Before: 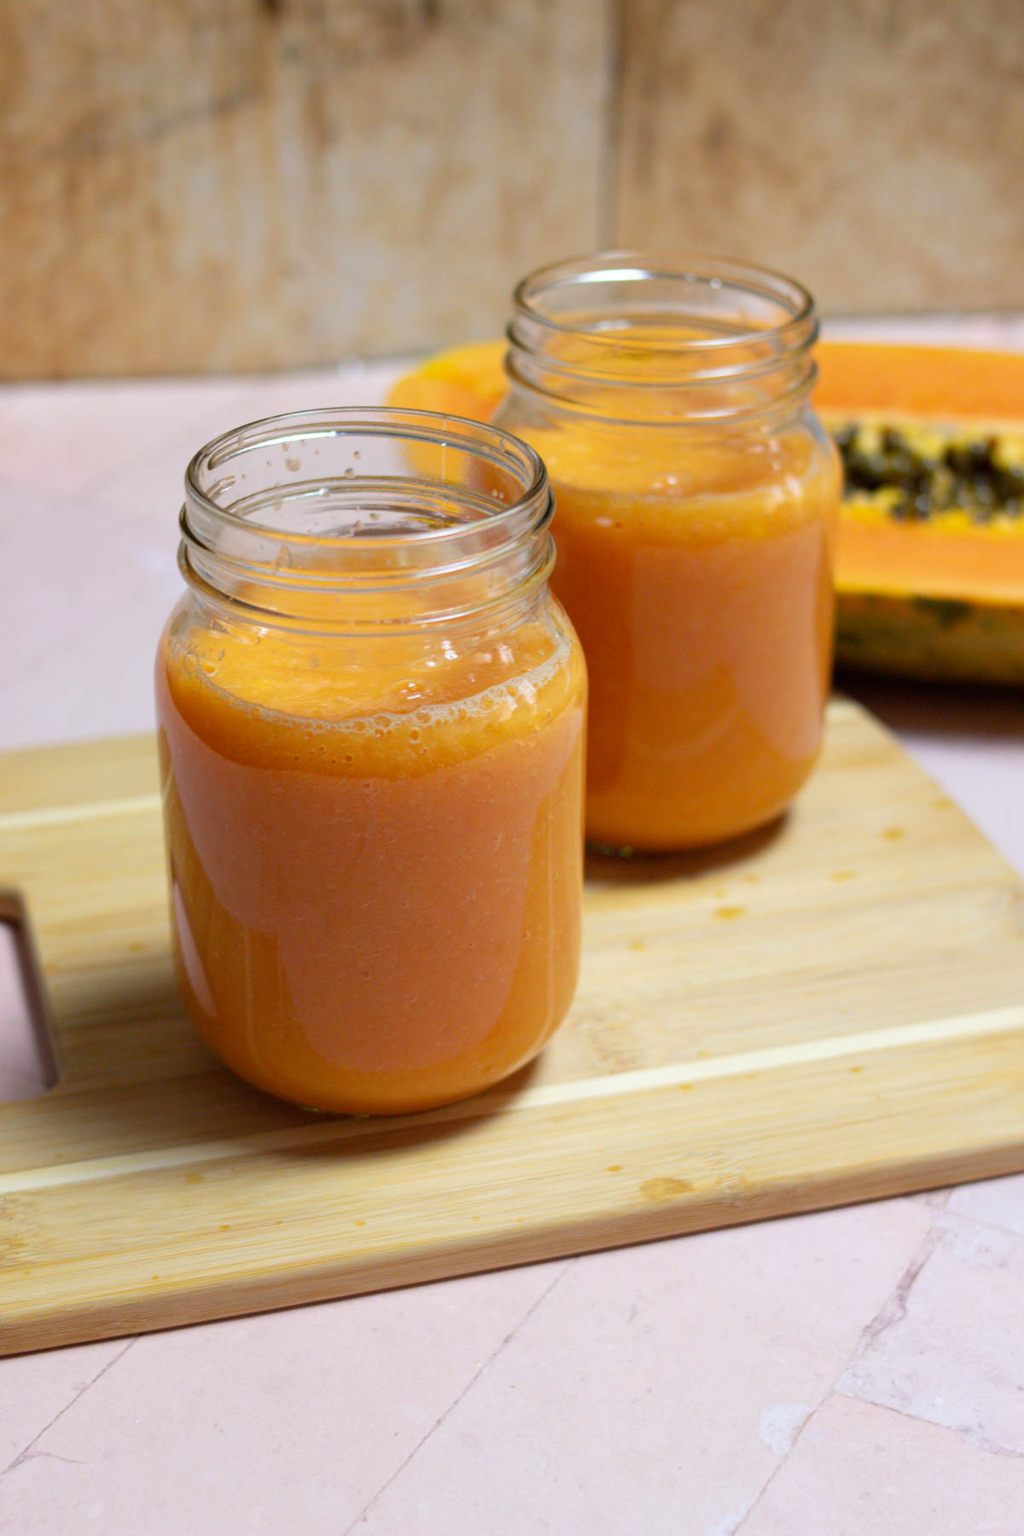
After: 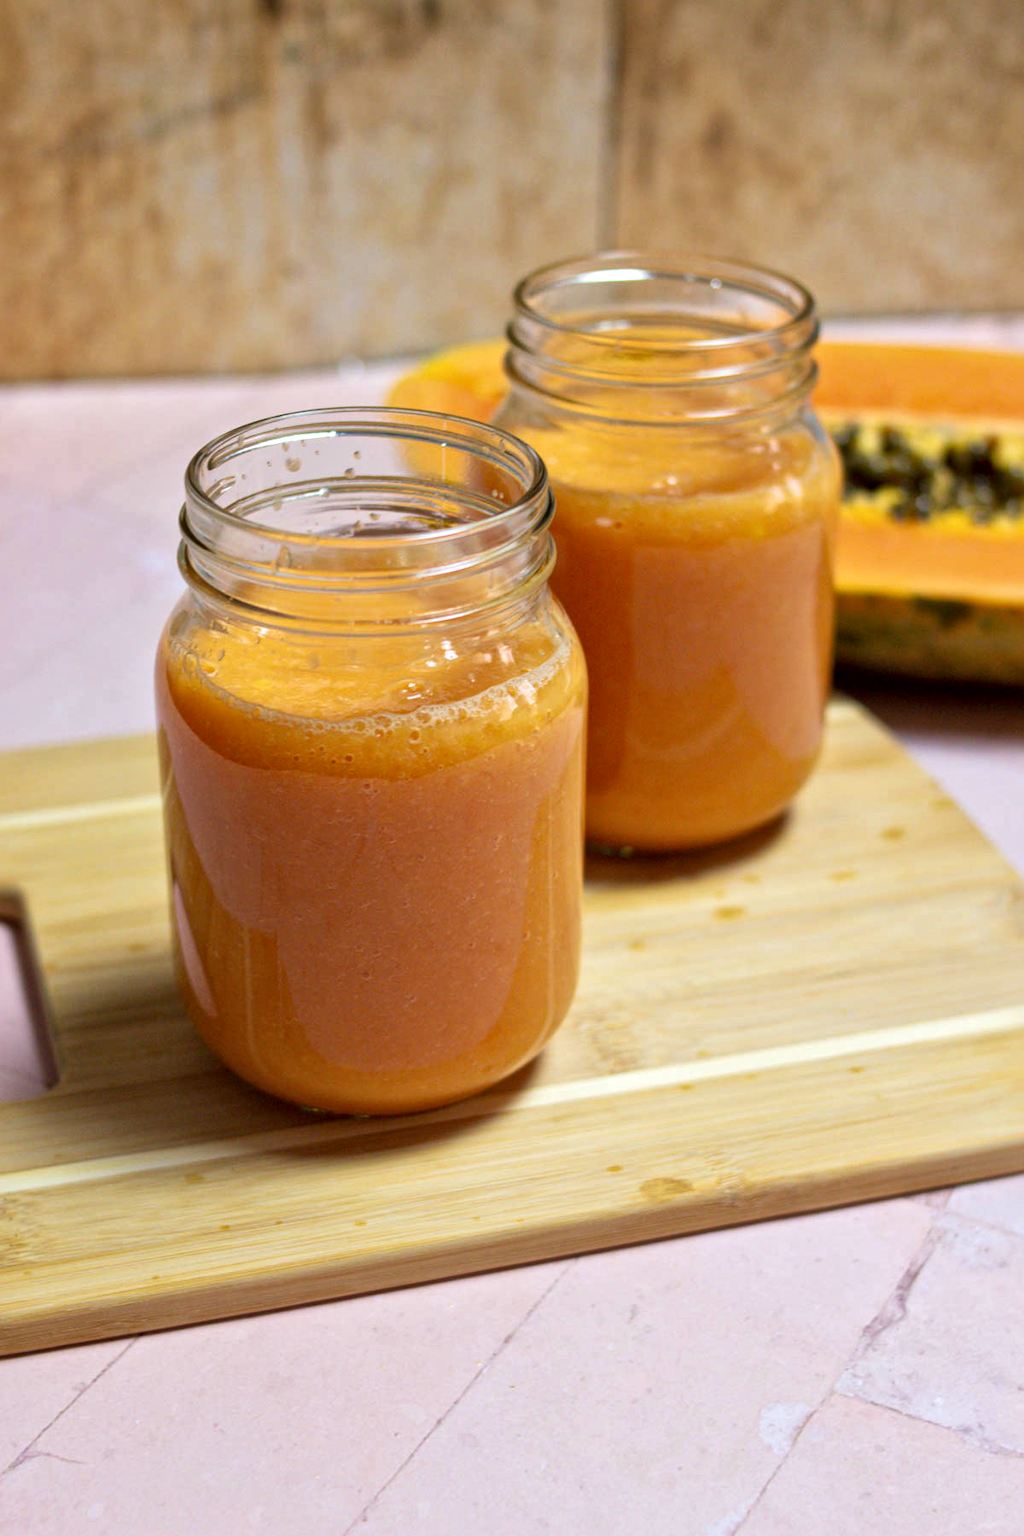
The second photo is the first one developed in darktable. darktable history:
local contrast: mode bilateral grid, contrast 19, coarseness 21, detail 150%, midtone range 0.2
velvia: on, module defaults
